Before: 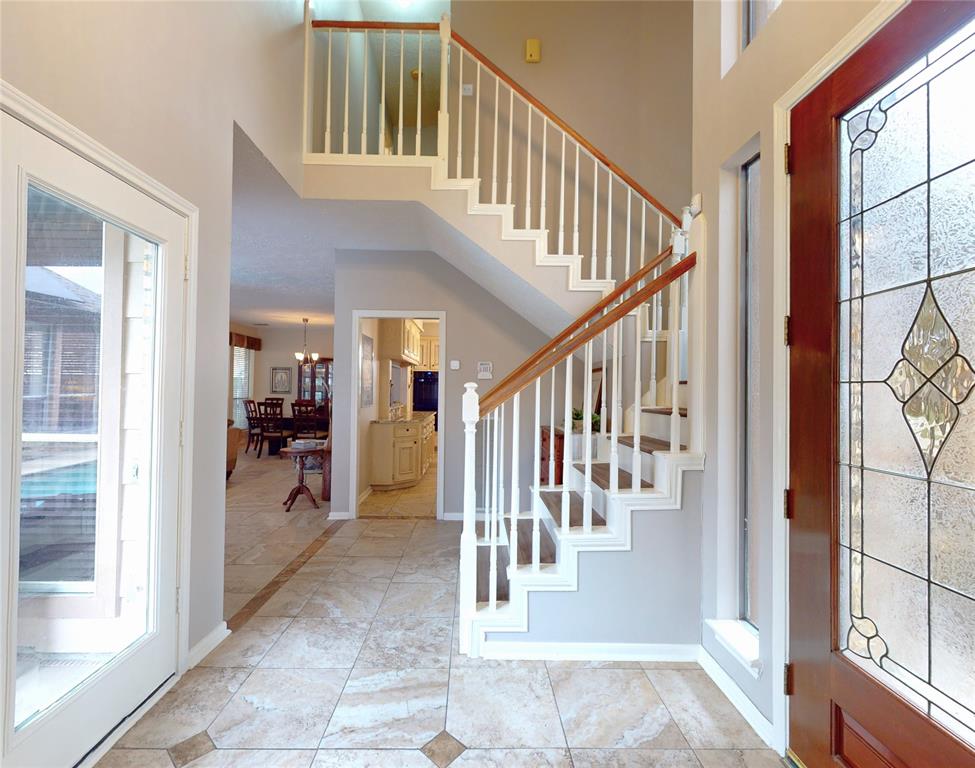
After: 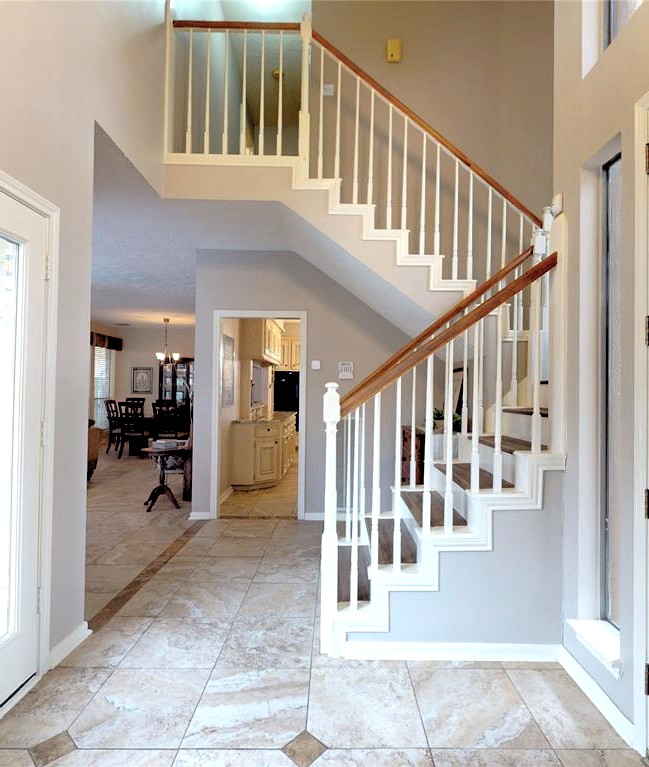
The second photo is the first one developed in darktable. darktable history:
crop and rotate: left 14.385%, right 18.948%
rgb levels: levels [[0.034, 0.472, 0.904], [0, 0.5, 1], [0, 0.5, 1]]
